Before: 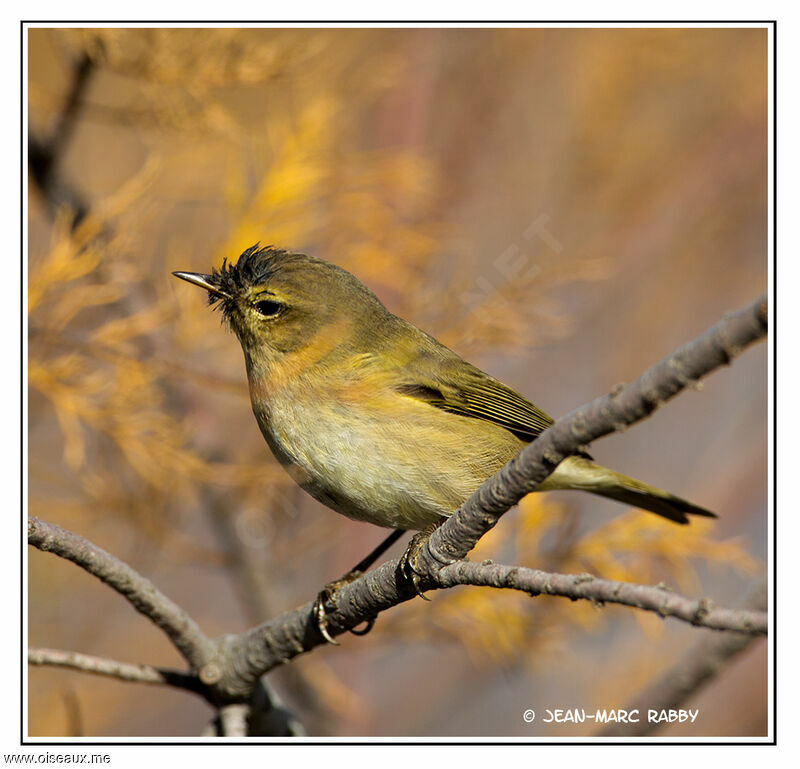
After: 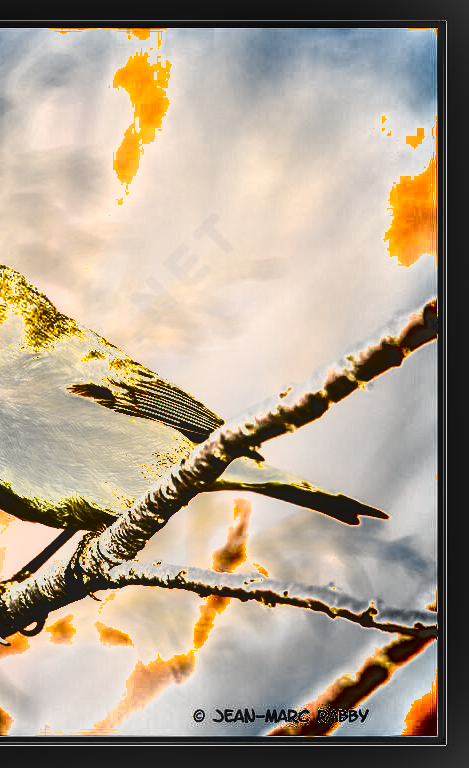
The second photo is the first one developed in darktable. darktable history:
base curve: curves: ch0 [(0, 0) (0.472, 0.508) (1, 1)], preserve colors none
local contrast: highlights 67%, shadows 69%, detail 84%, midtone range 0.321
crop: left 41.364%
shadows and highlights: white point adjustment -3.6, highlights -63.48, soften with gaussian
tone equalizer: -8 EV -0.752 EV, -7 EV -0.681 EV, -6 EV -0.607 EV, -5 EV -0.372 EV, -3 EV 0.404 EV, -2 EV 0.6 EV, -1 EV 0.678 EV, +0 EV 0.751 EV, edges refinement/feathering 500, mask exposure compensation -1.57 EV, preserve details no
exposure: exposure 2.02 EV, compensate exposure bias true, compensate highlight preservation false
